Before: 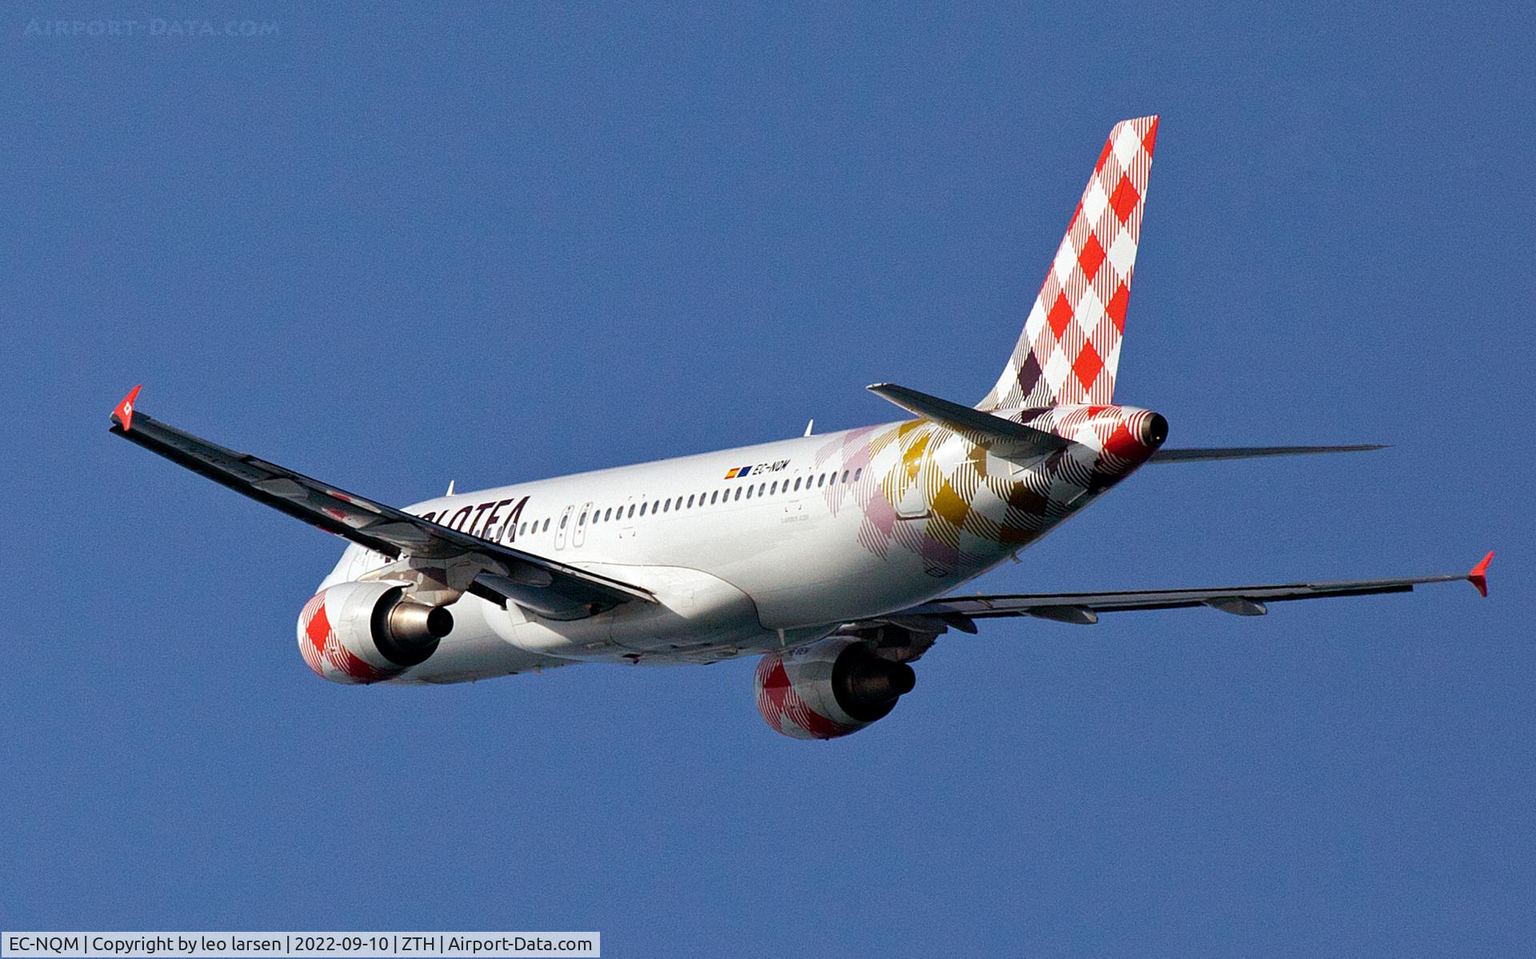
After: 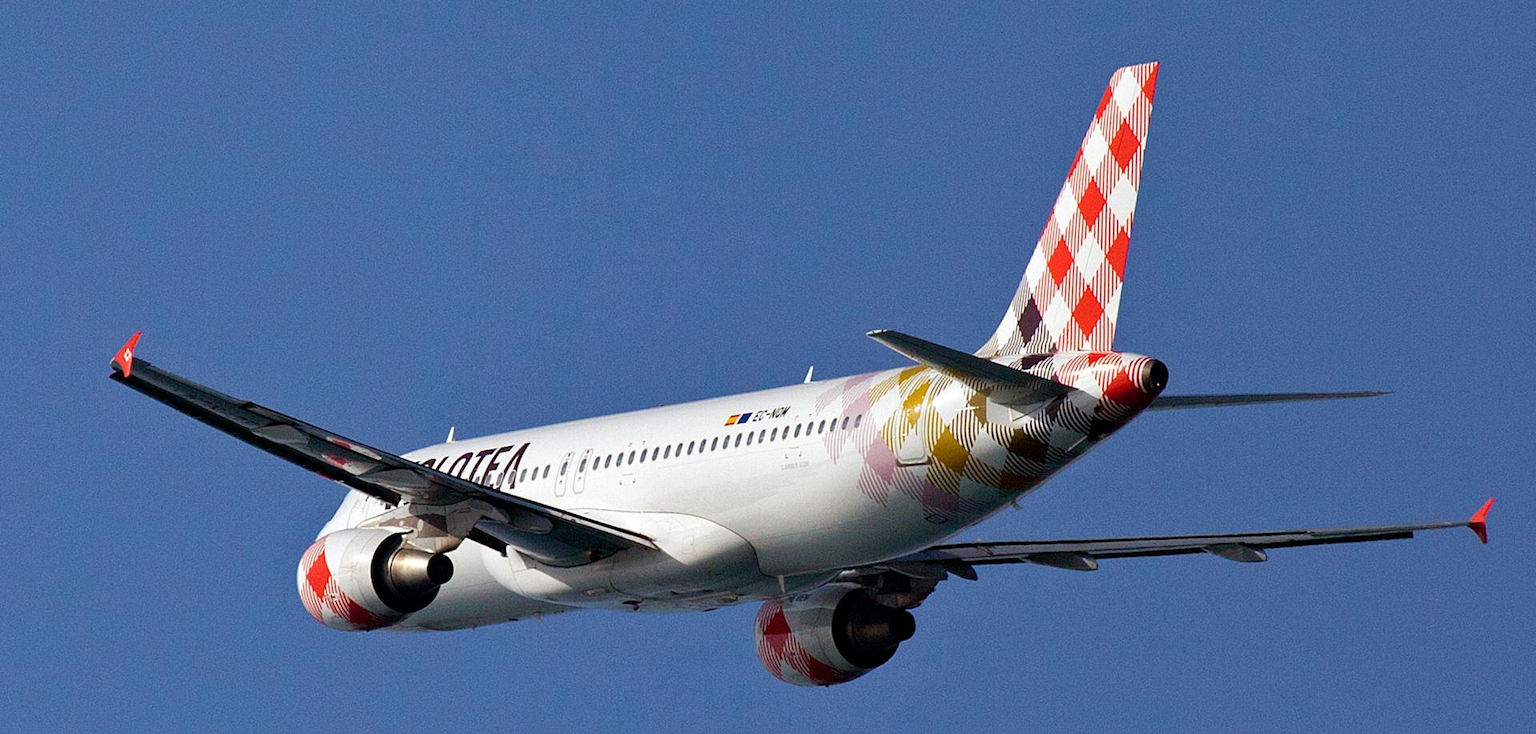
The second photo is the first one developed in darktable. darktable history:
crop: top 5.599%, bottom 17.827%
